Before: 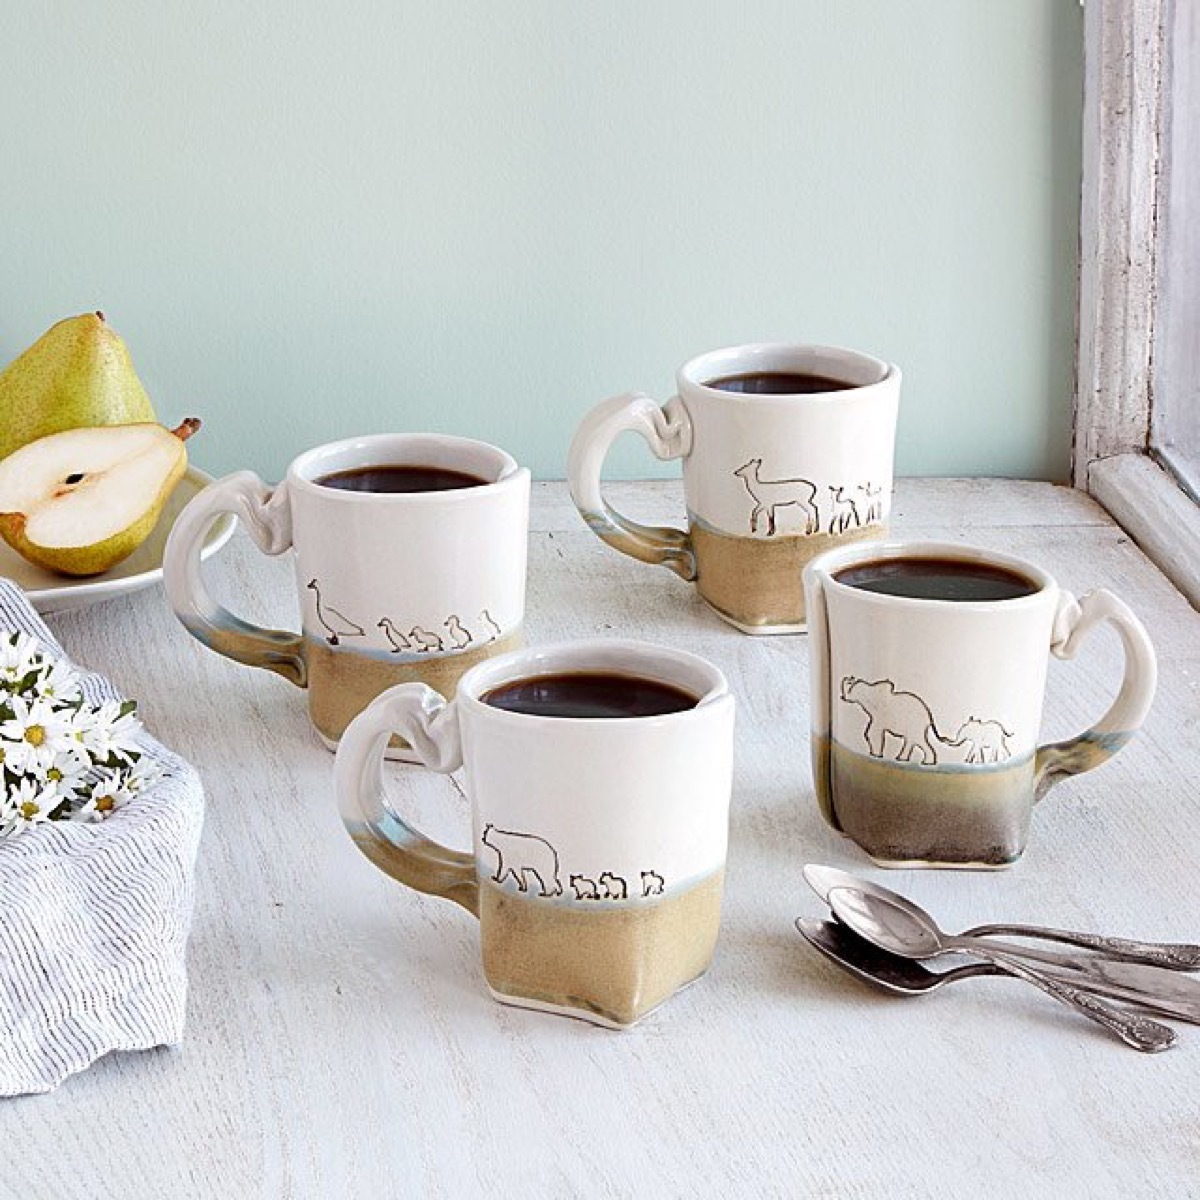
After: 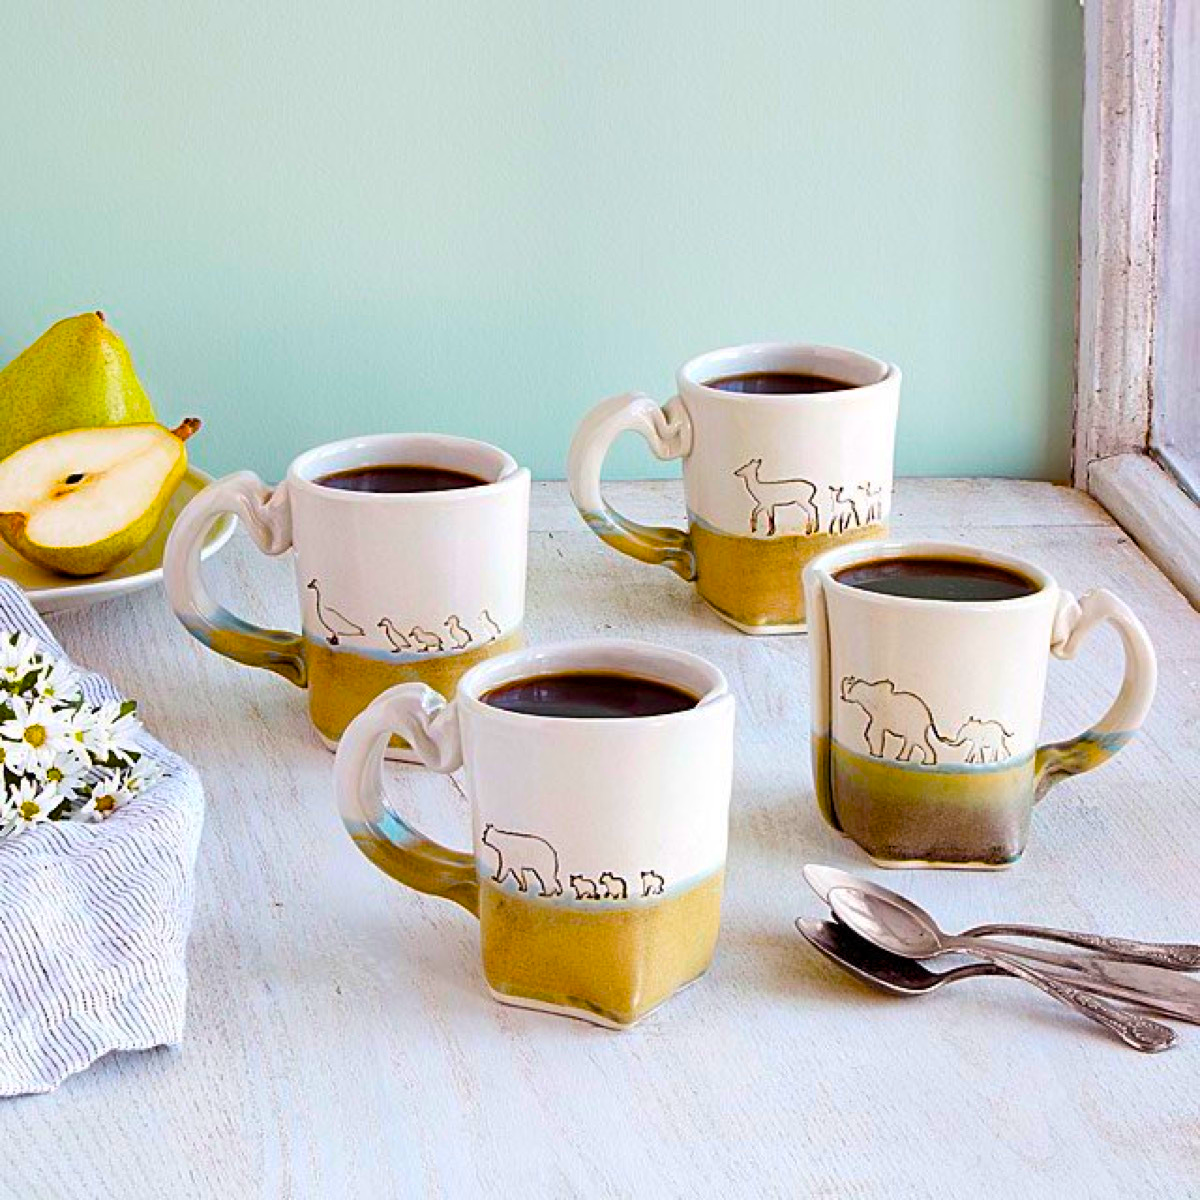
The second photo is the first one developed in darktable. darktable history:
color balance rgb: perceptual saturation grading › global saturation 64.205%, perceptual saturation grading › highlights 50.709%, perceptual saturation grading › shadows 29.384%, global vibrance 20%
